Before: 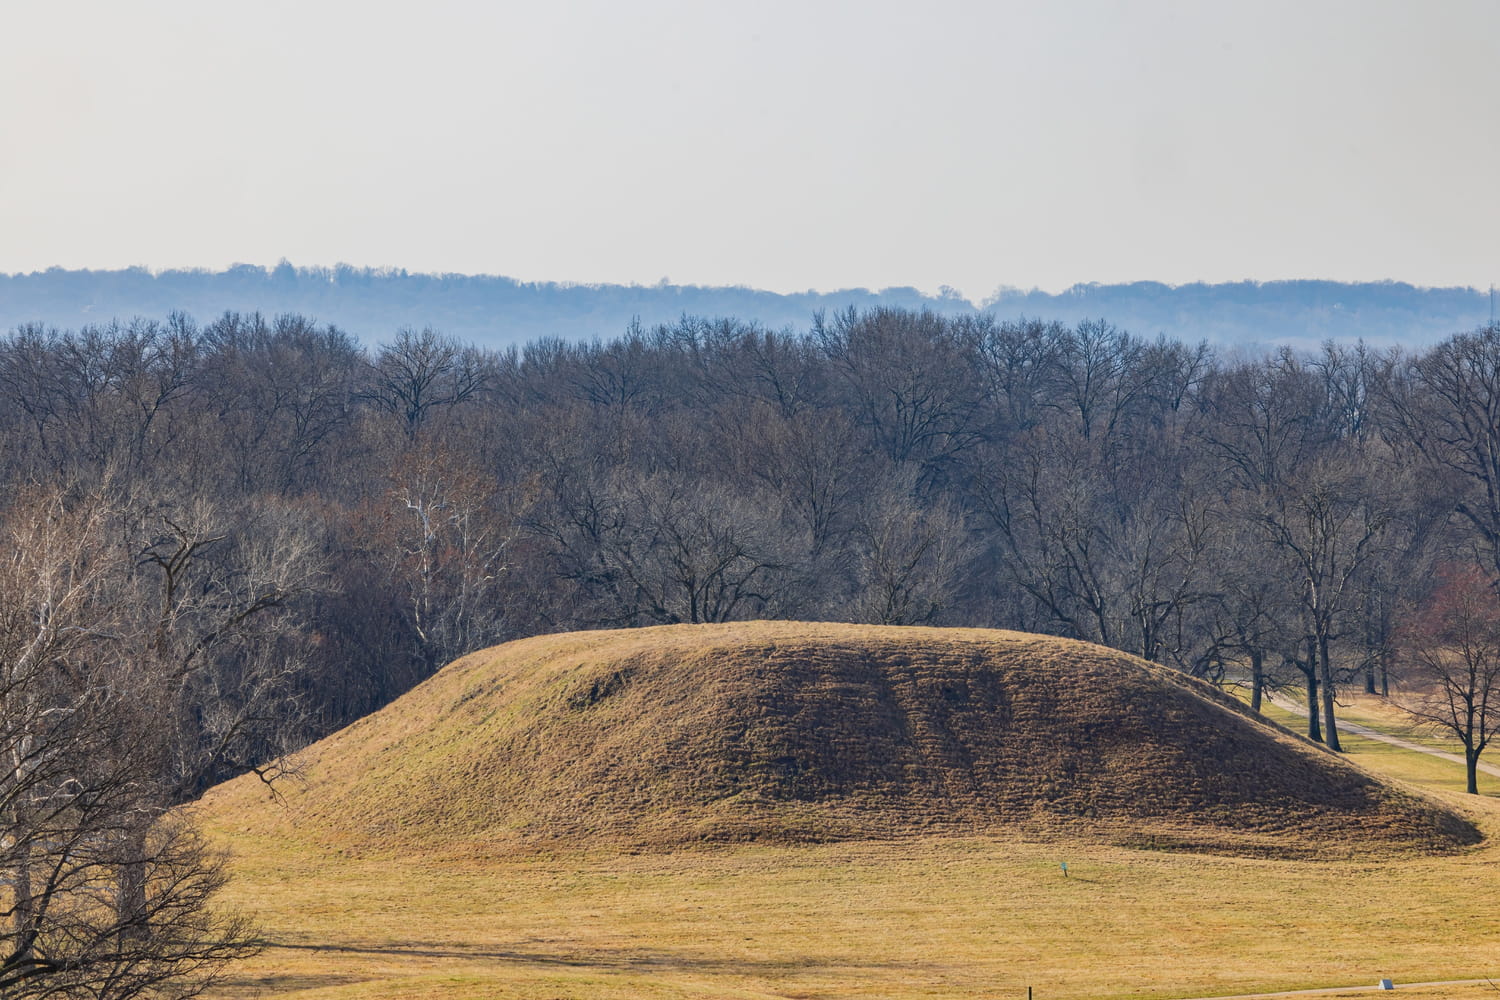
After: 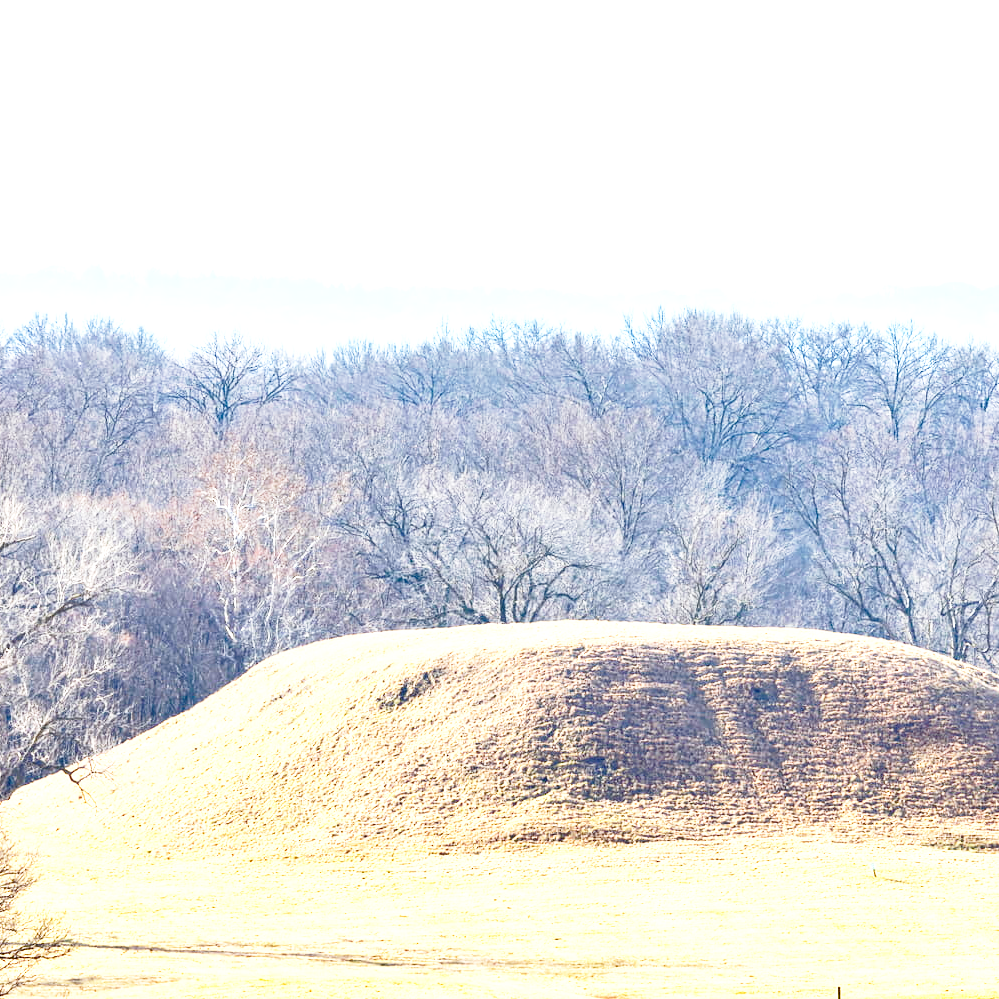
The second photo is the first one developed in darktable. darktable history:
exposure: exposure 2.02 EV, compensate exposure bias true, compensate highlight preservation false
base curve: curves: ch0 [(0, 0) (0.028, 0.03) (0.121, 0.232) (0.46, 0.748) (0.859, 0.968) (1, 1)], preserve colors none
crop and rotate: left 12.81%, right 20.572%
shadows and highlights: shadows 36.55, highlights -27.03, soften with gaussian
